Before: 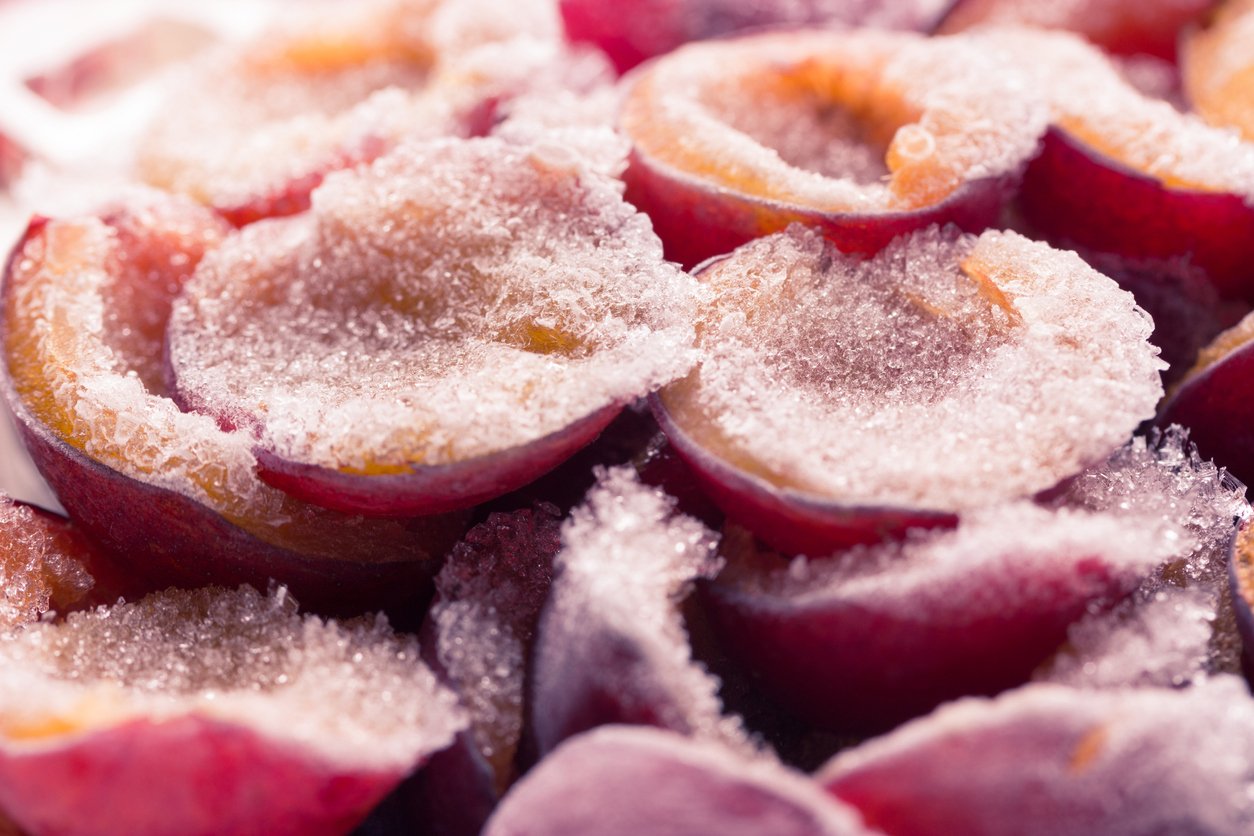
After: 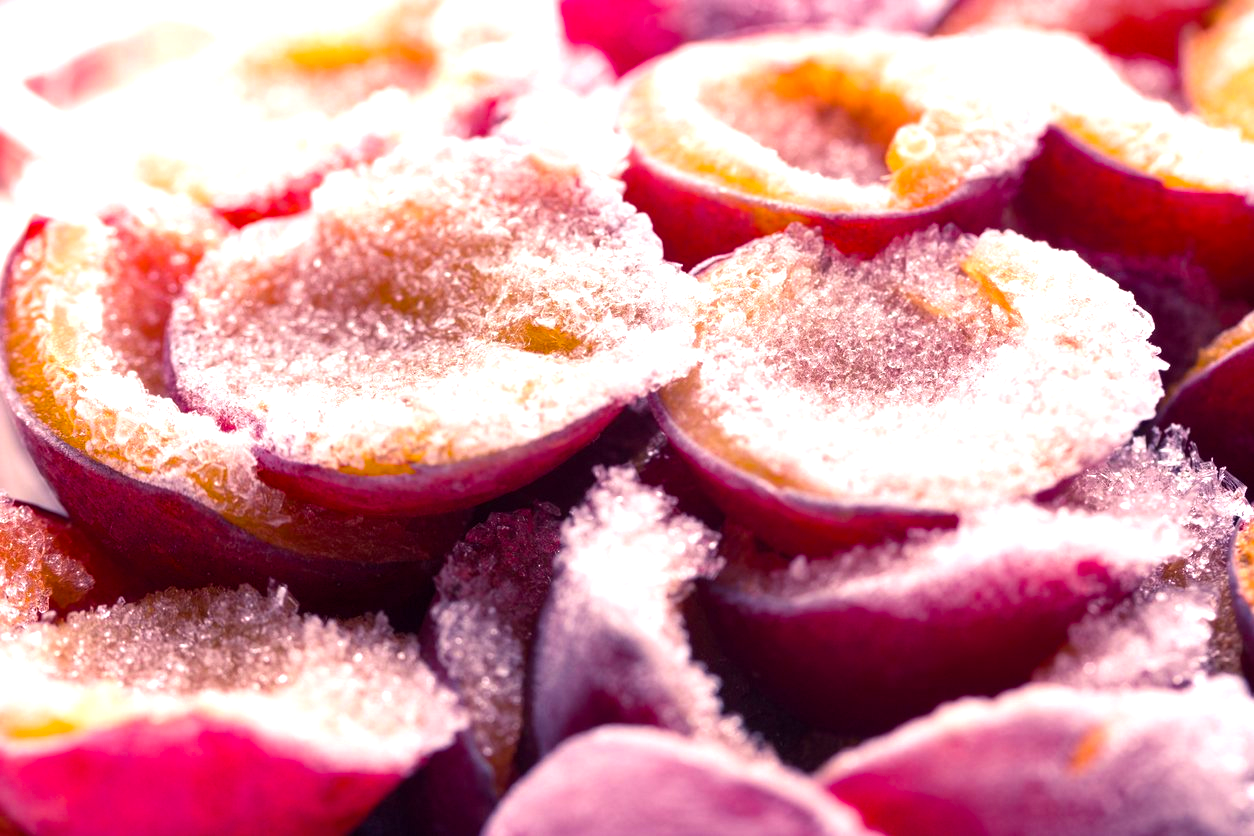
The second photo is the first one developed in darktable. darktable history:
color balance rgb: perceptual saturation grading › global saturation 35.884%, perceptual brilliance grading › global brilliance 18.231%, global vibrance 9.714%
